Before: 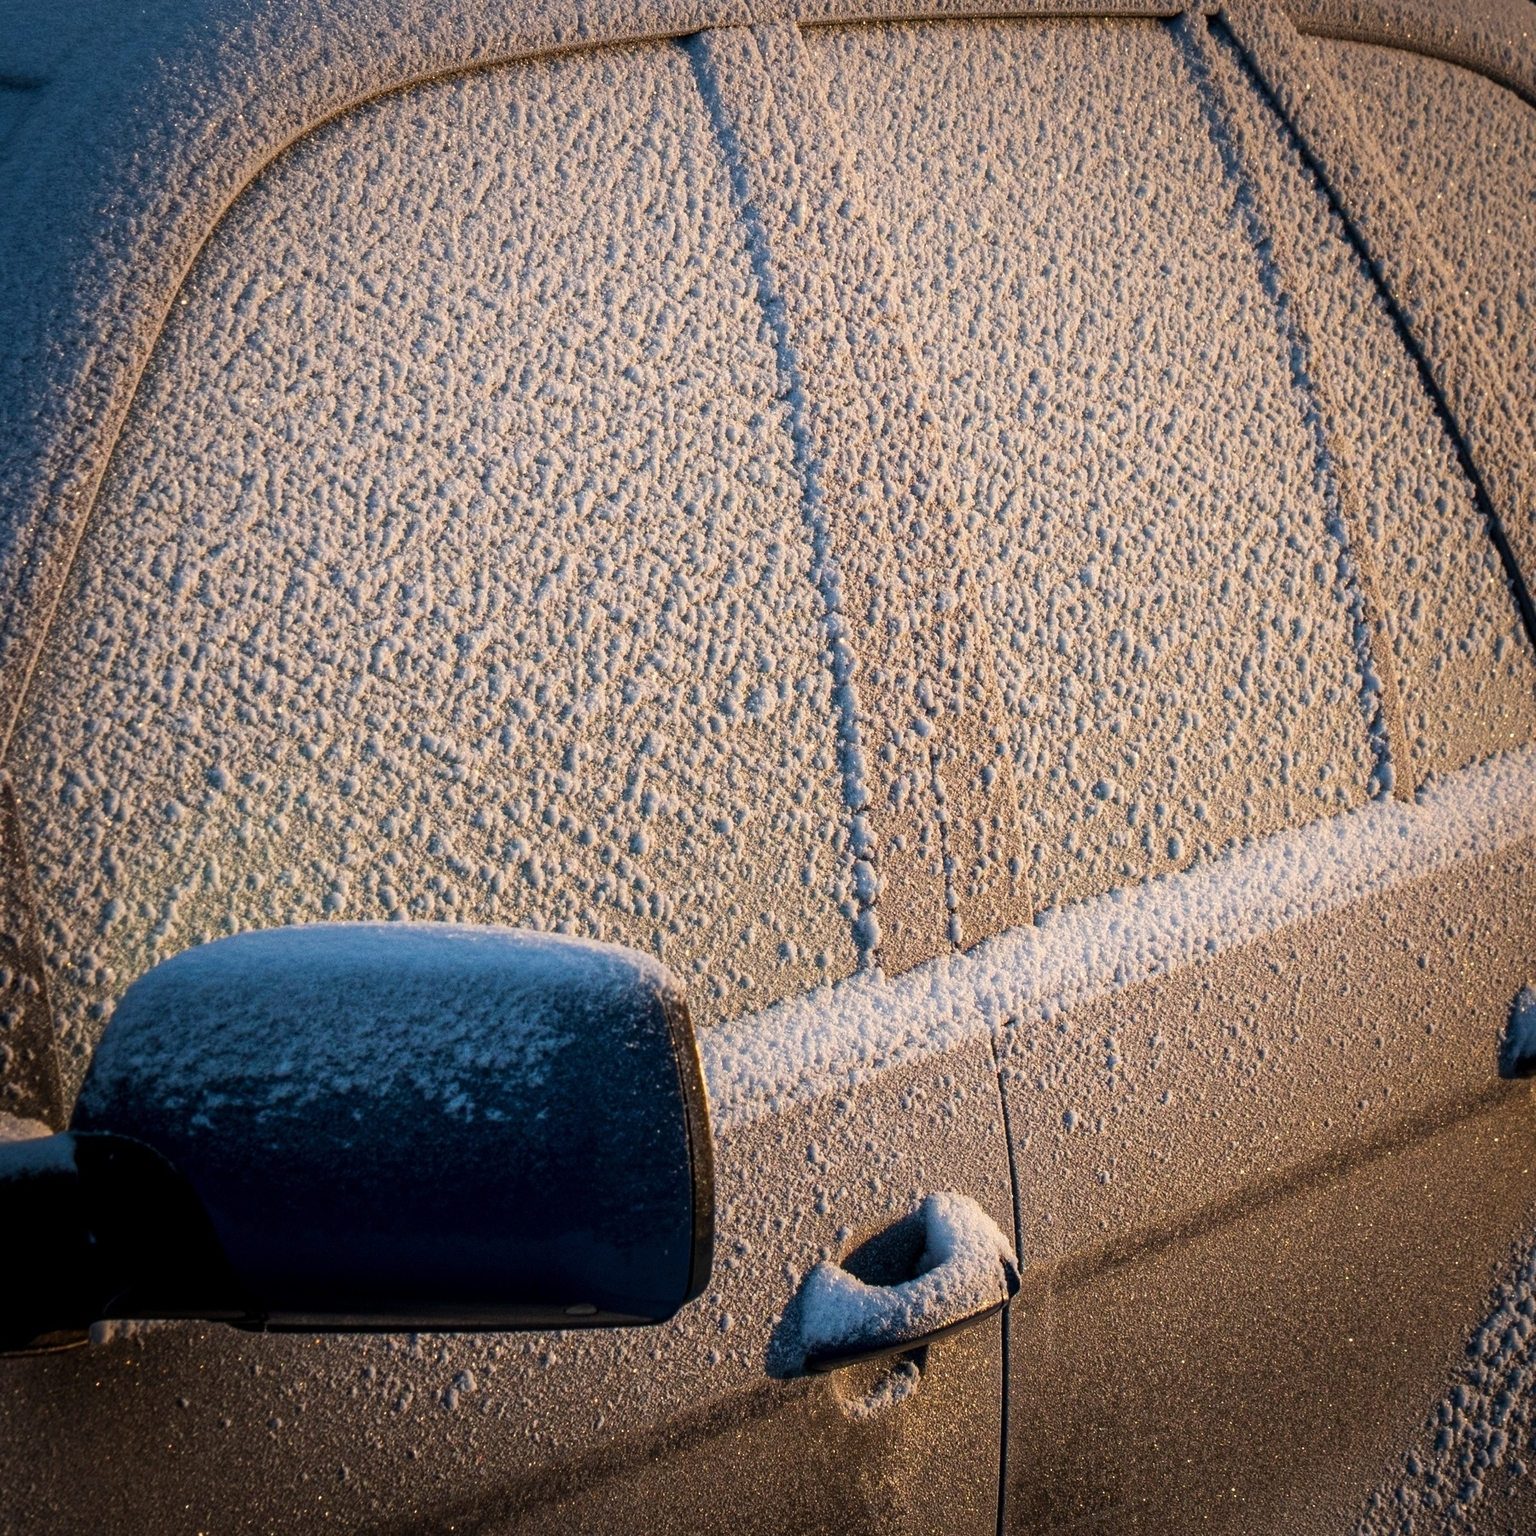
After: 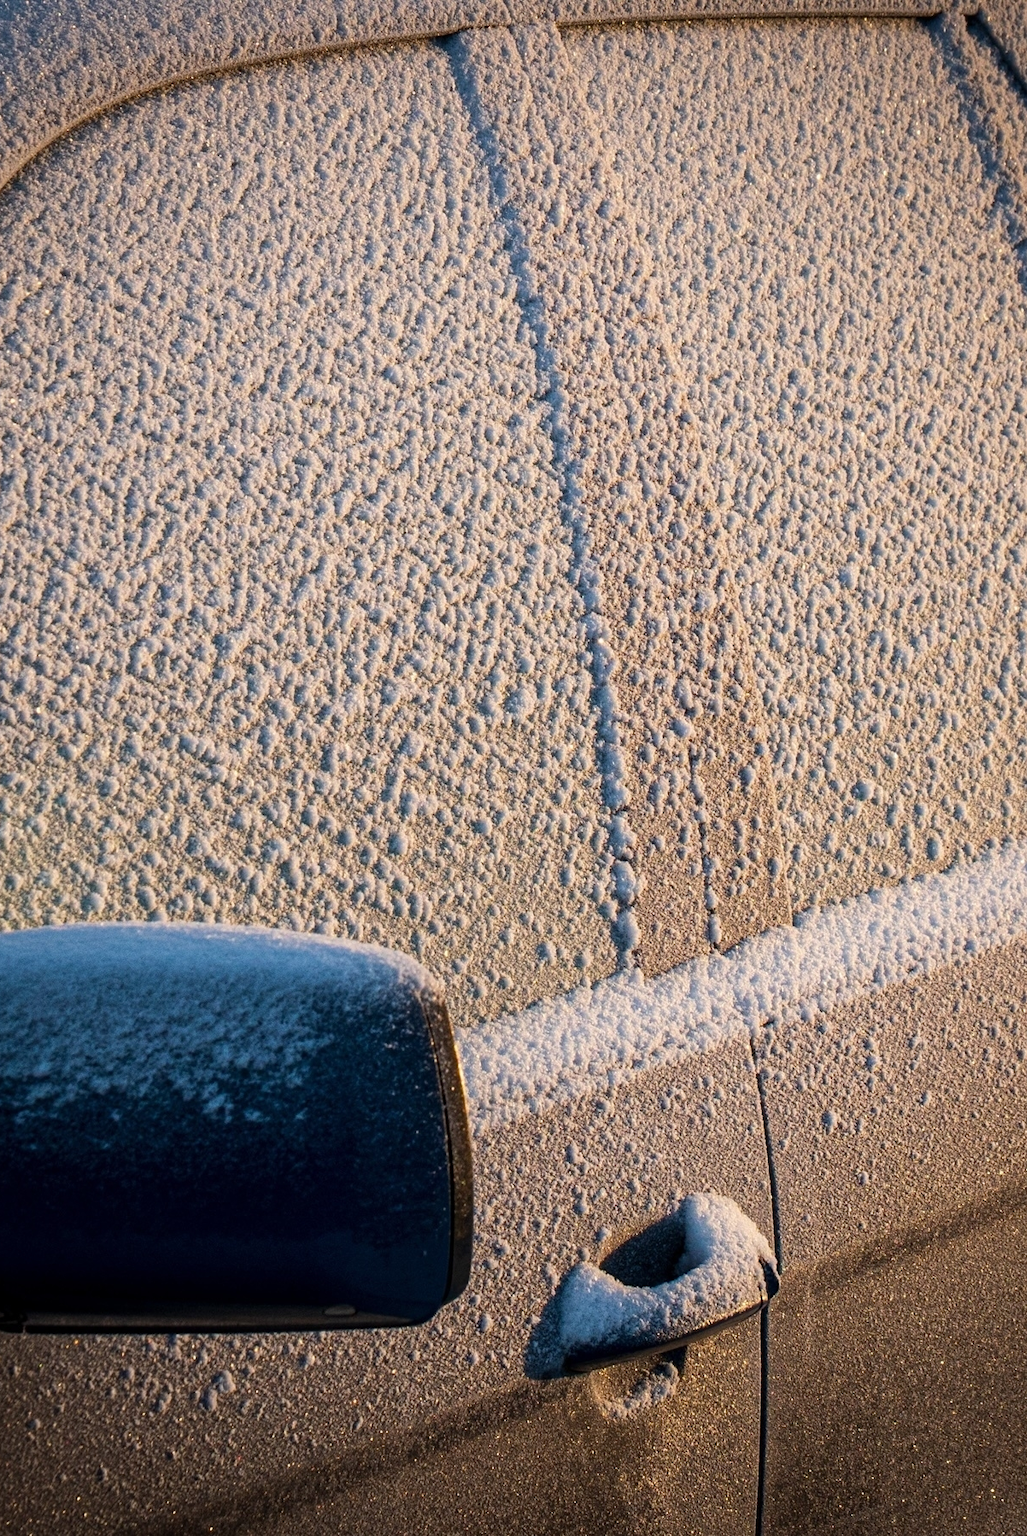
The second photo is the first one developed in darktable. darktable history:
crop and rotate: left 15.745%, right 17.376%
